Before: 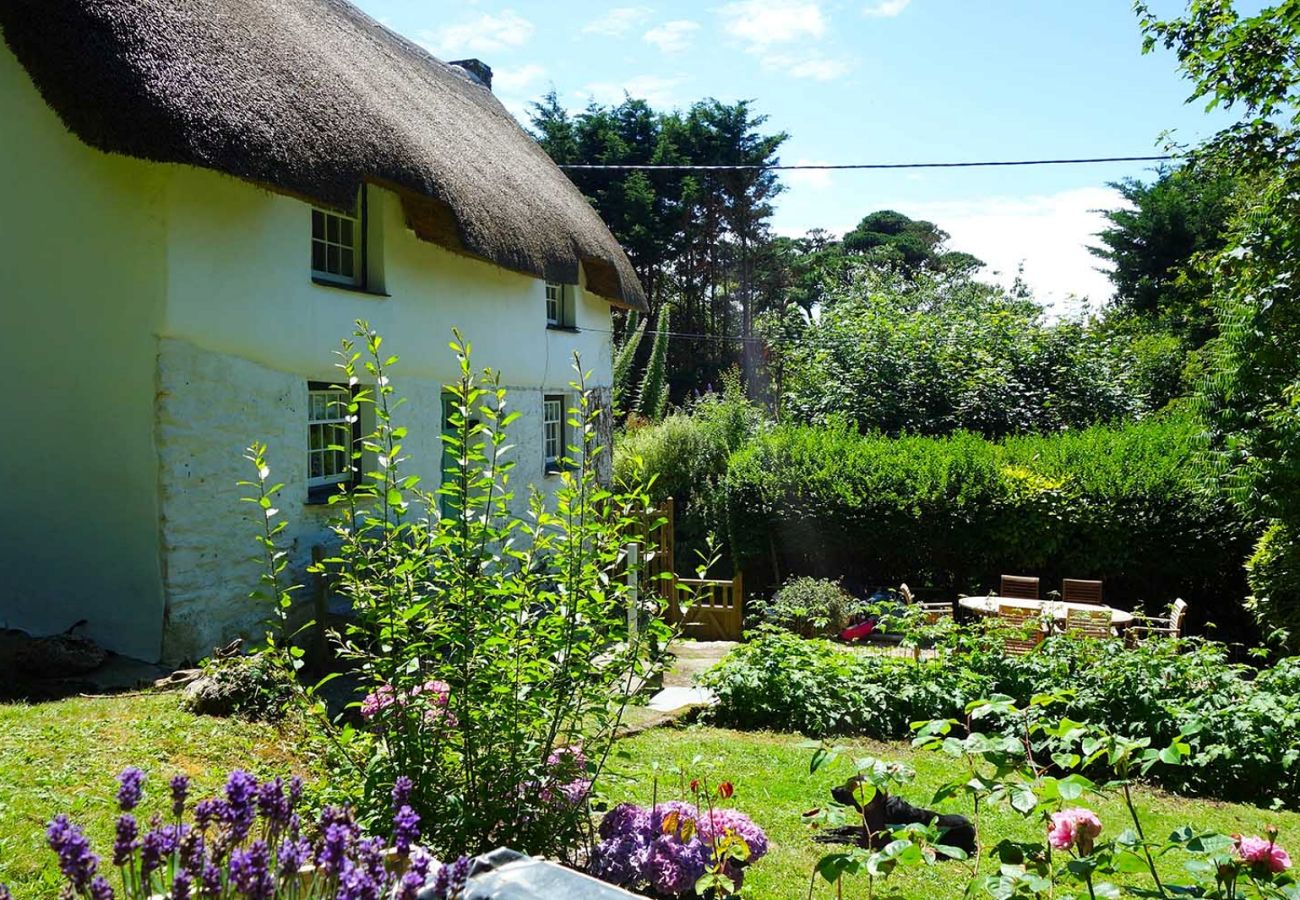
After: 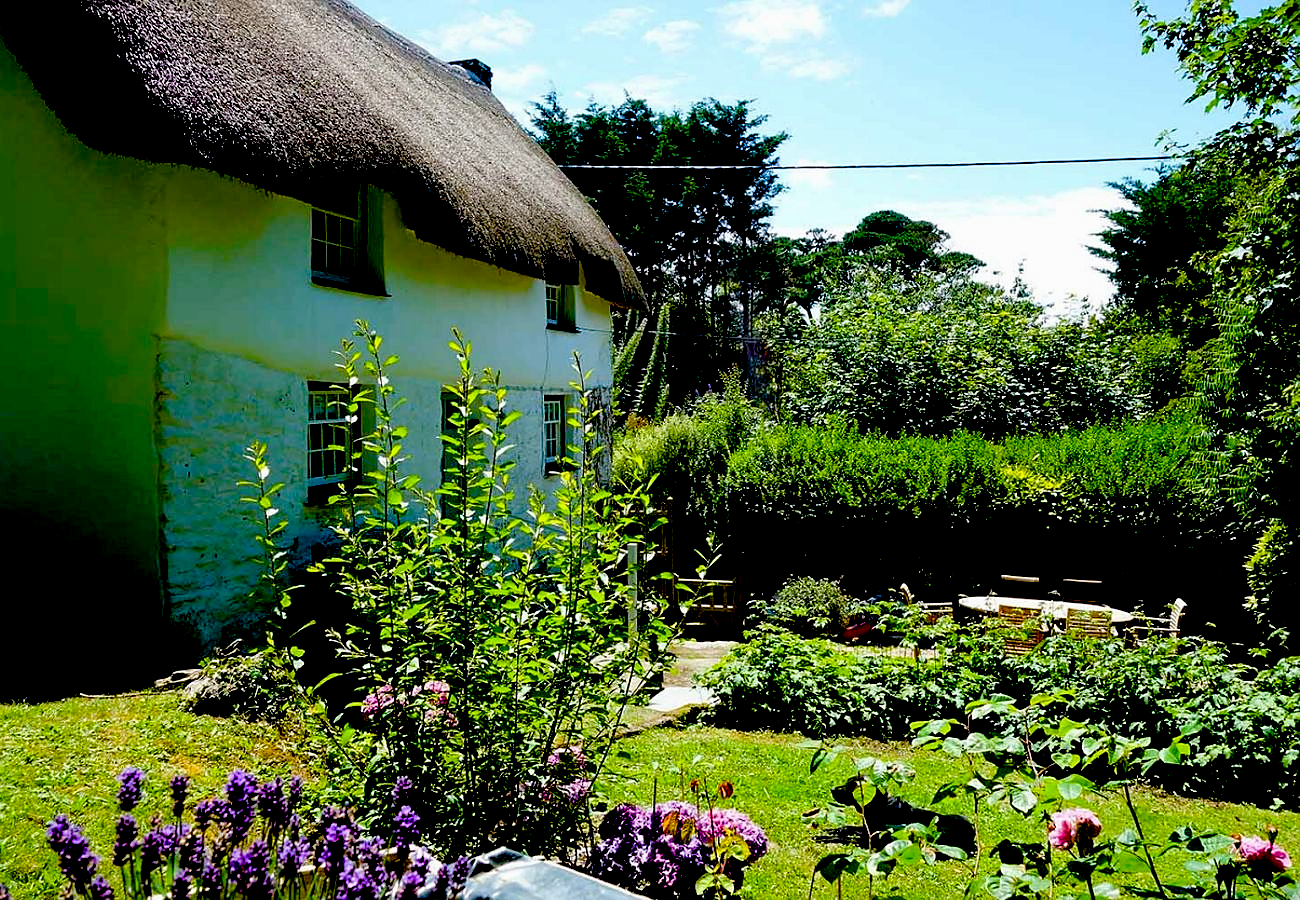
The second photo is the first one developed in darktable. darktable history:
sharpen: radius 0.972, amount 0.606
exposure: black level correction 0.054, exposure -0.032 EV, compensate highlight preservation false
color balance rgb: perceptual saturation grading › global saturation 45.08%, perceptual saturation grading › highlights -50.234%, perceptual saturation grading › shadows 30.788%, global vibrance 20%
